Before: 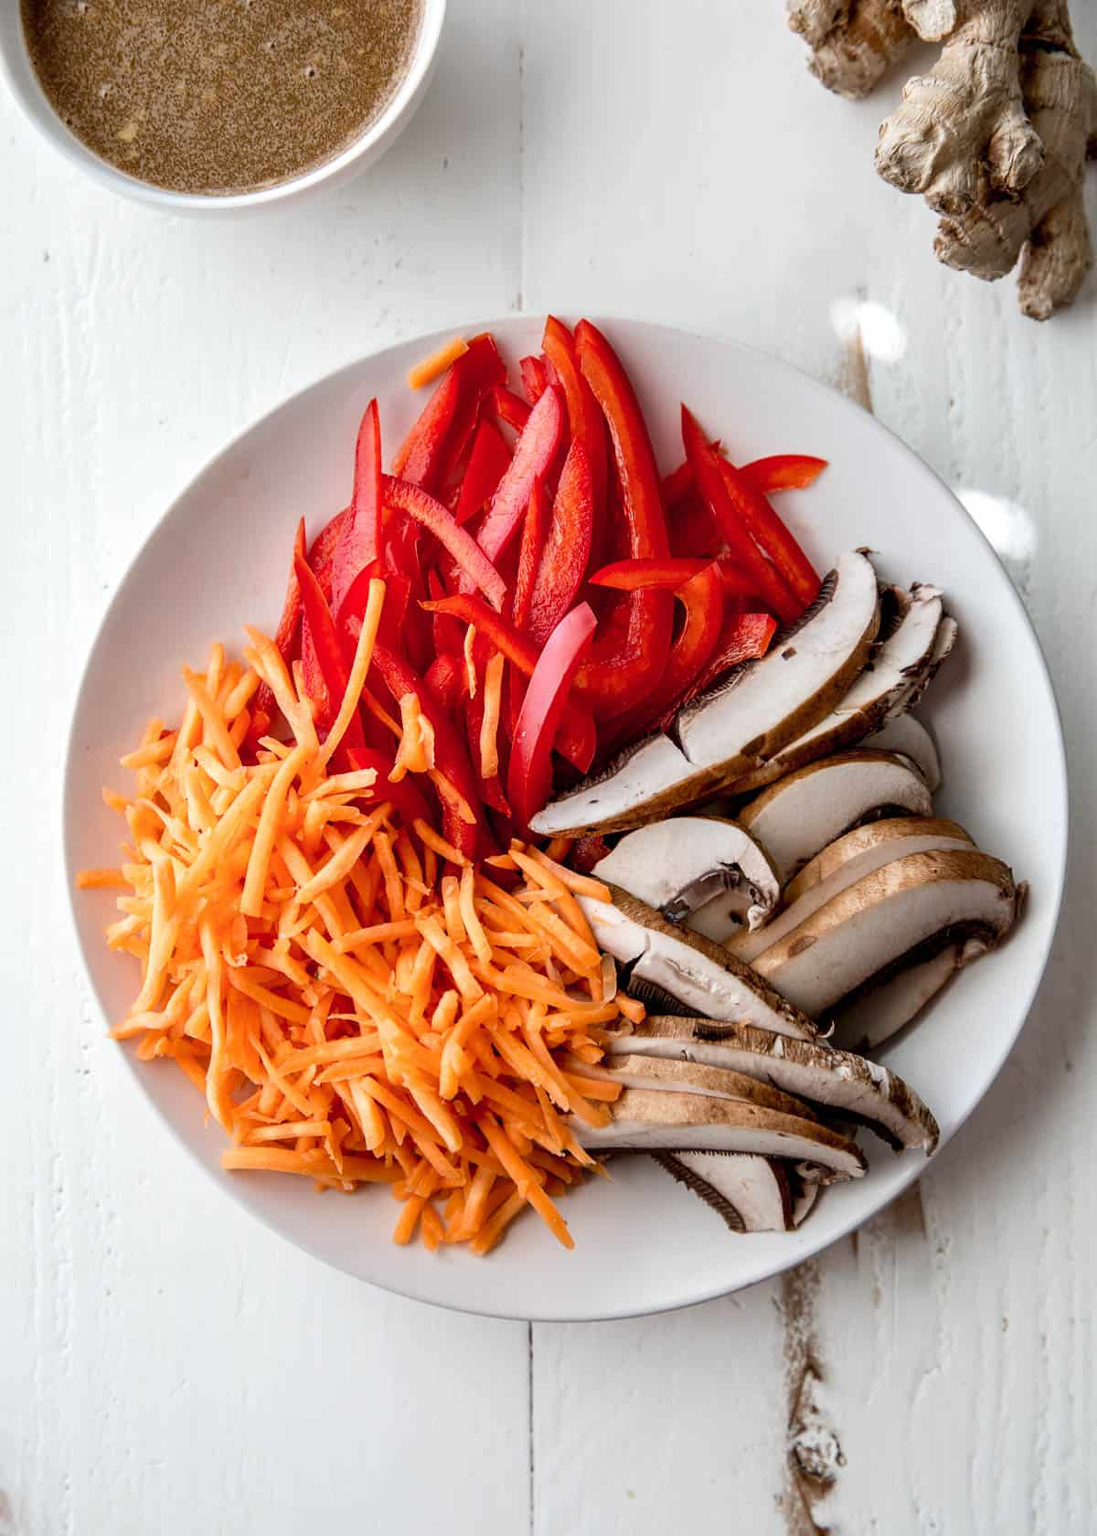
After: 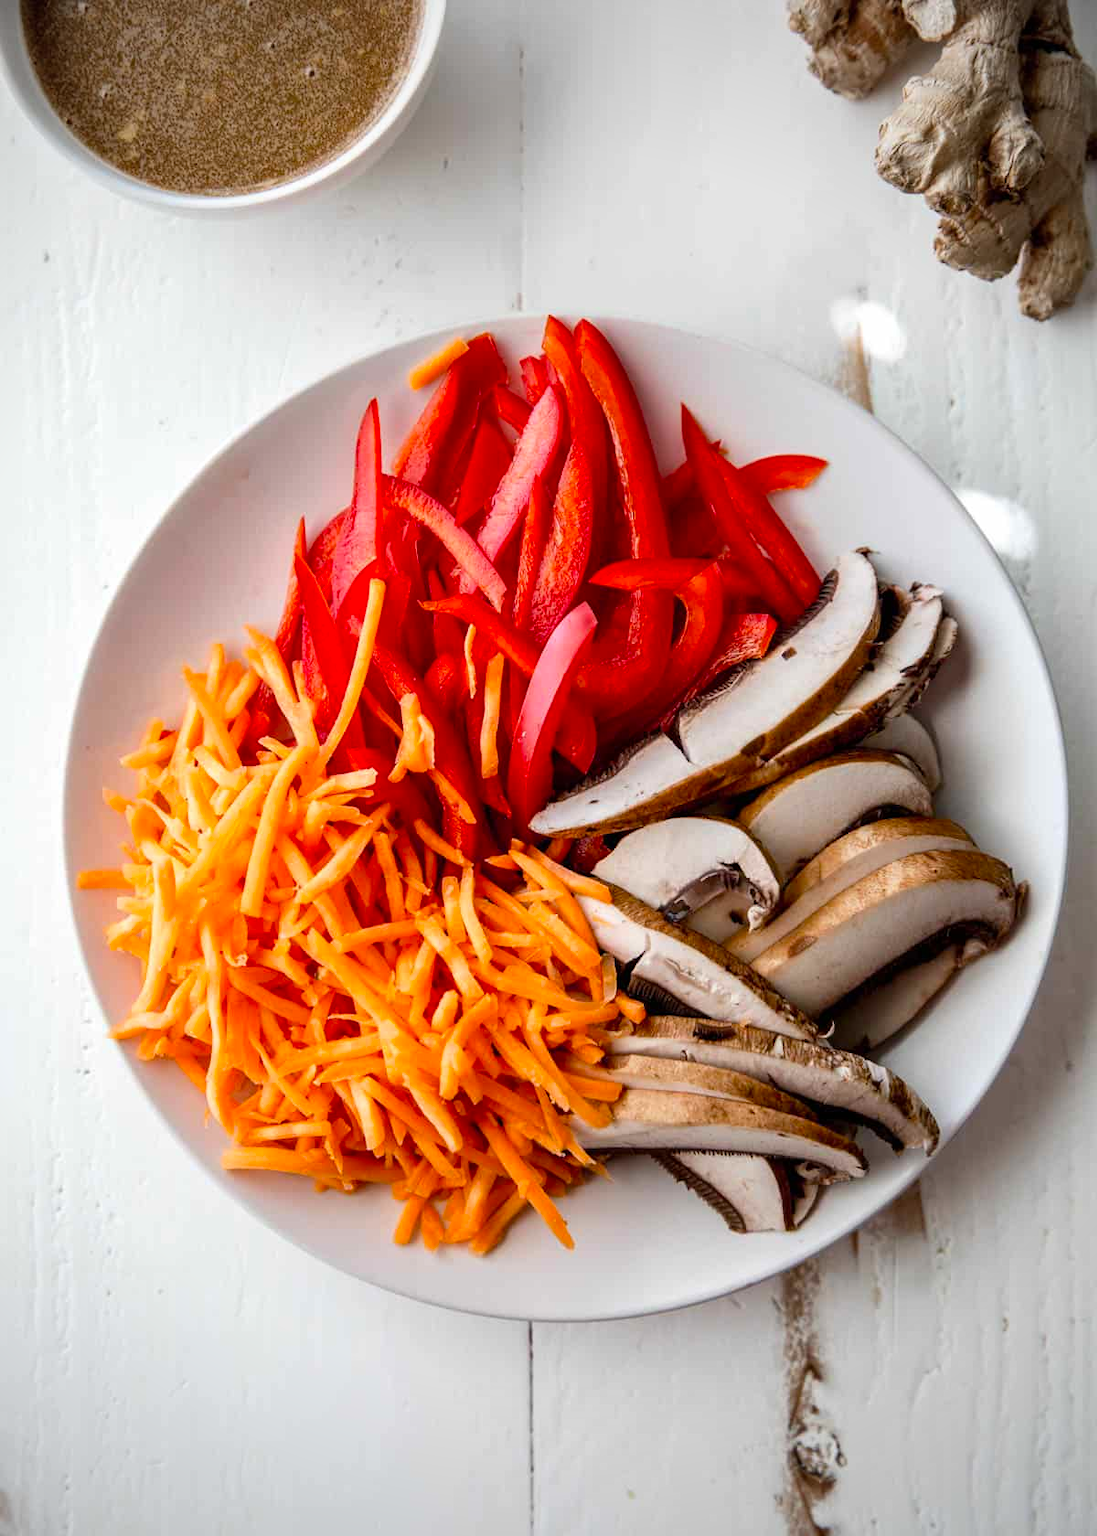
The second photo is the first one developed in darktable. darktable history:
vignetting: fall-off radius 63.6%
color balance: output saturation 120%
